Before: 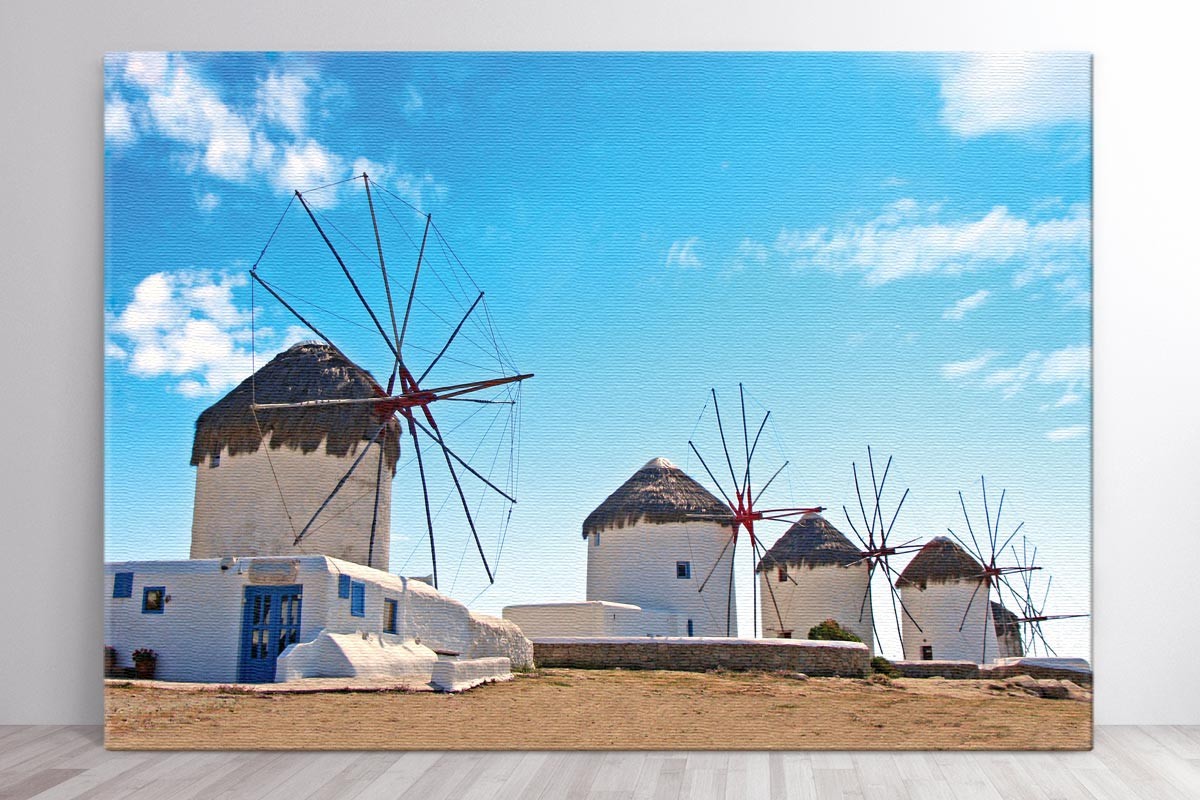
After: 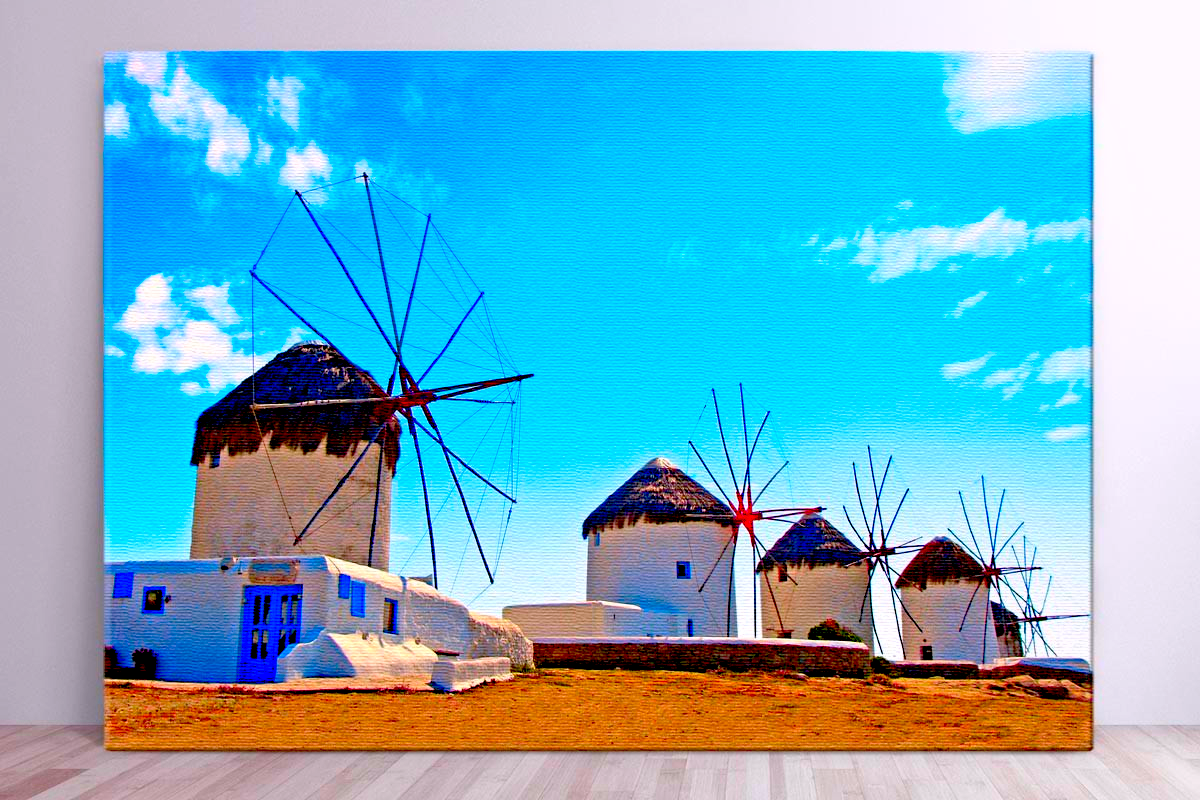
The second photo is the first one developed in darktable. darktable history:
exposure: black level correction 0.056, exposure -0.034 EV, compensate highlight preservation false
contrast equalizer: octaves 7, y [[0.6 ×6], [0.55 ×6], [0 ×6], [0 ×6], [0 ×6]], mix 0.142
color correction: highlights a* 1.67, highlights b* -1.78, saturation 2.47
